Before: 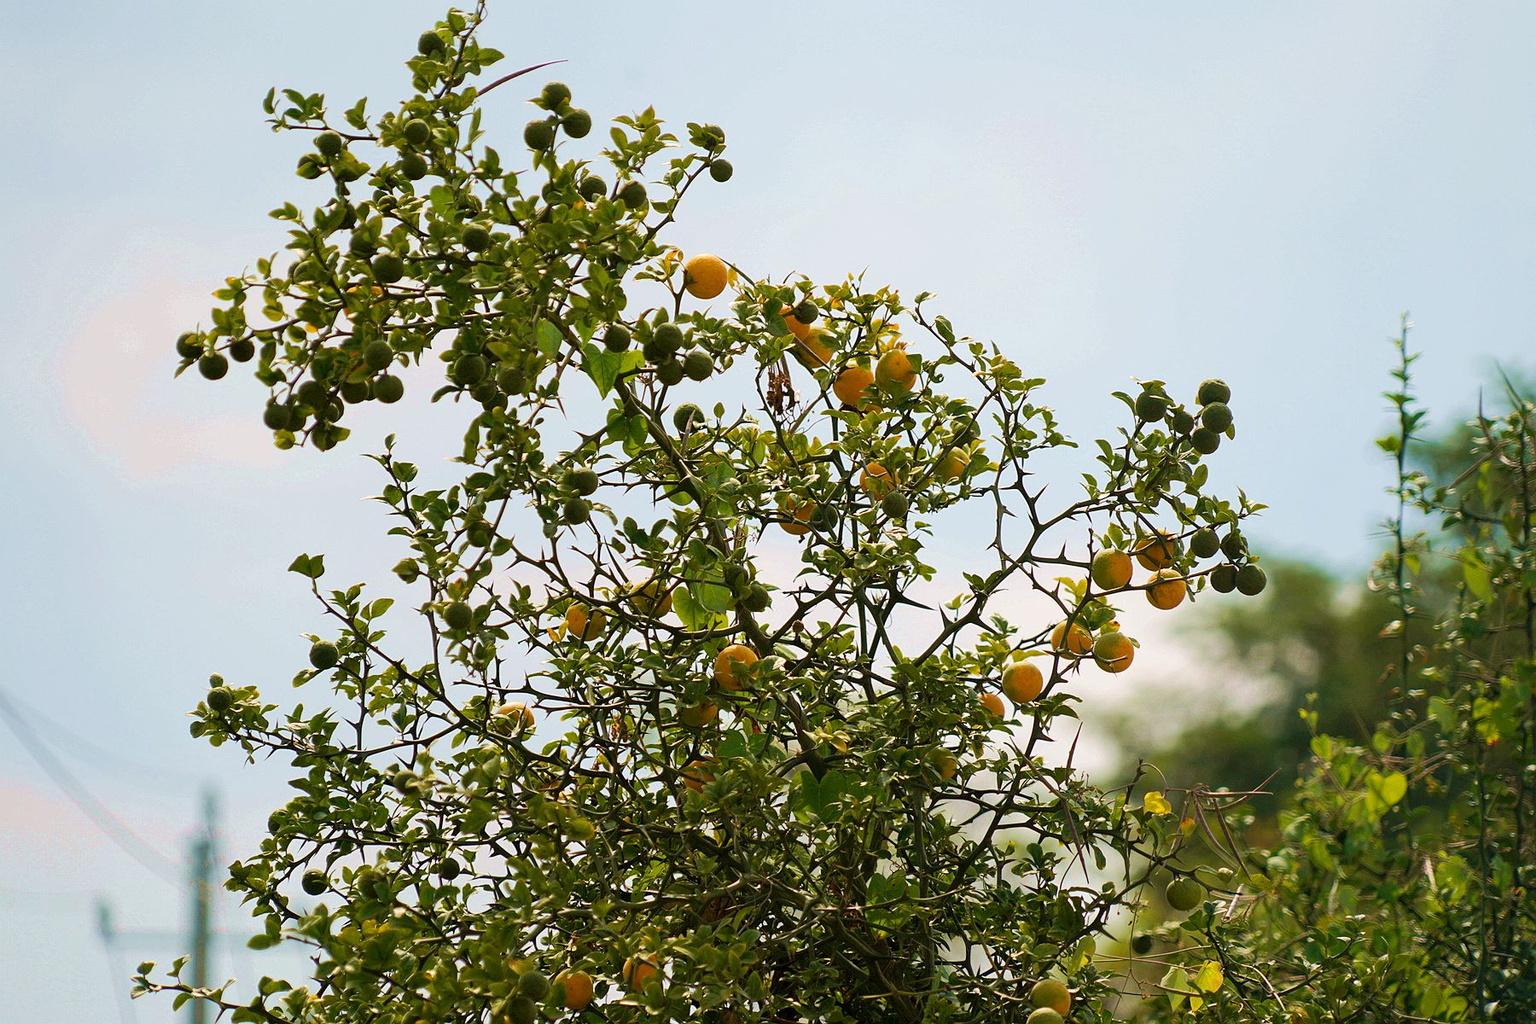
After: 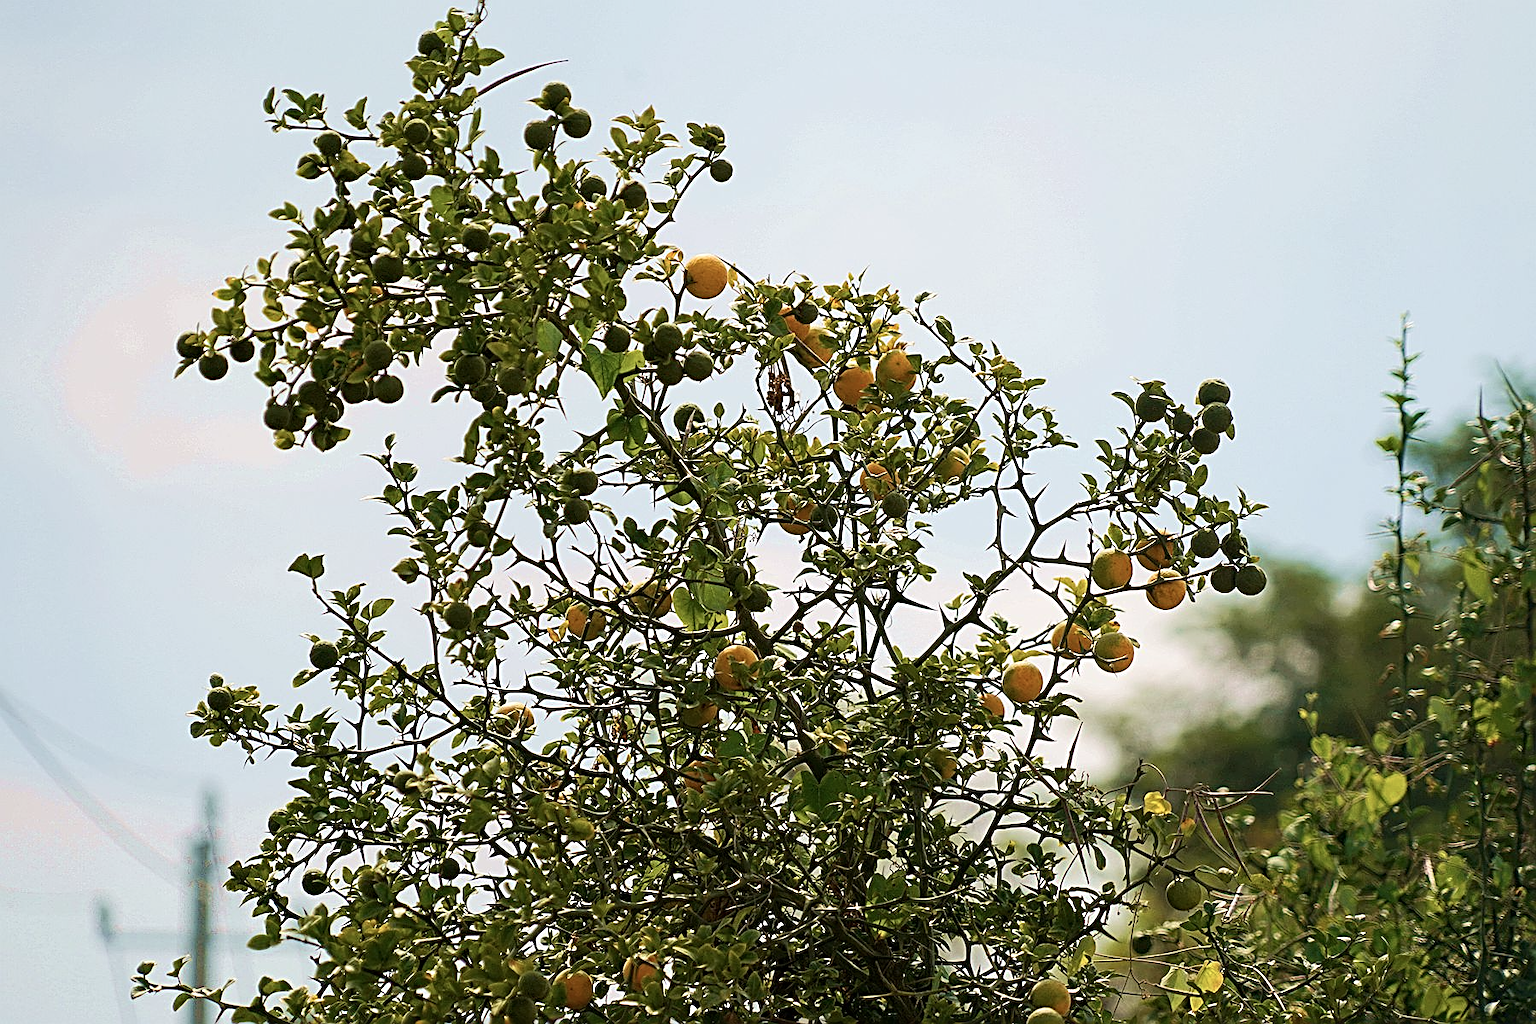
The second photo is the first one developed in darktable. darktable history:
sharpen: radius 2.799, amount 0.716
contrast brightness saturation: contrast 0.113, saturation -0.167
